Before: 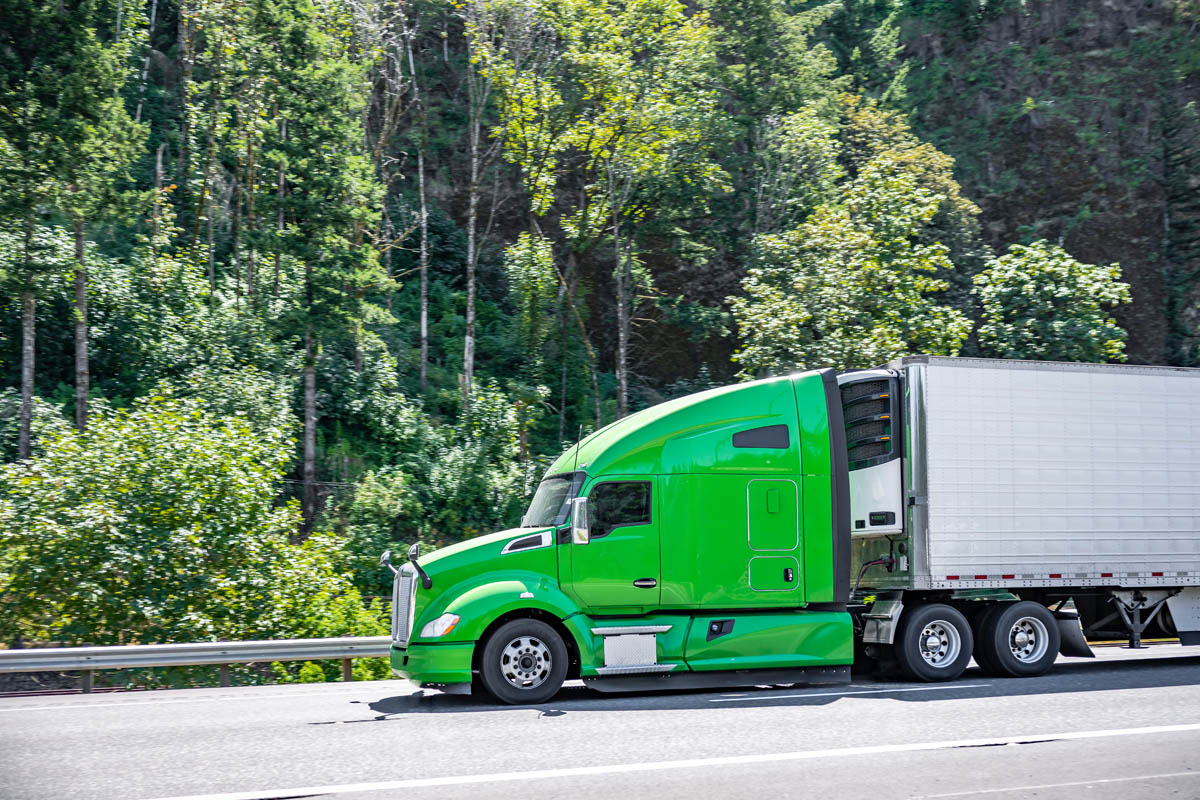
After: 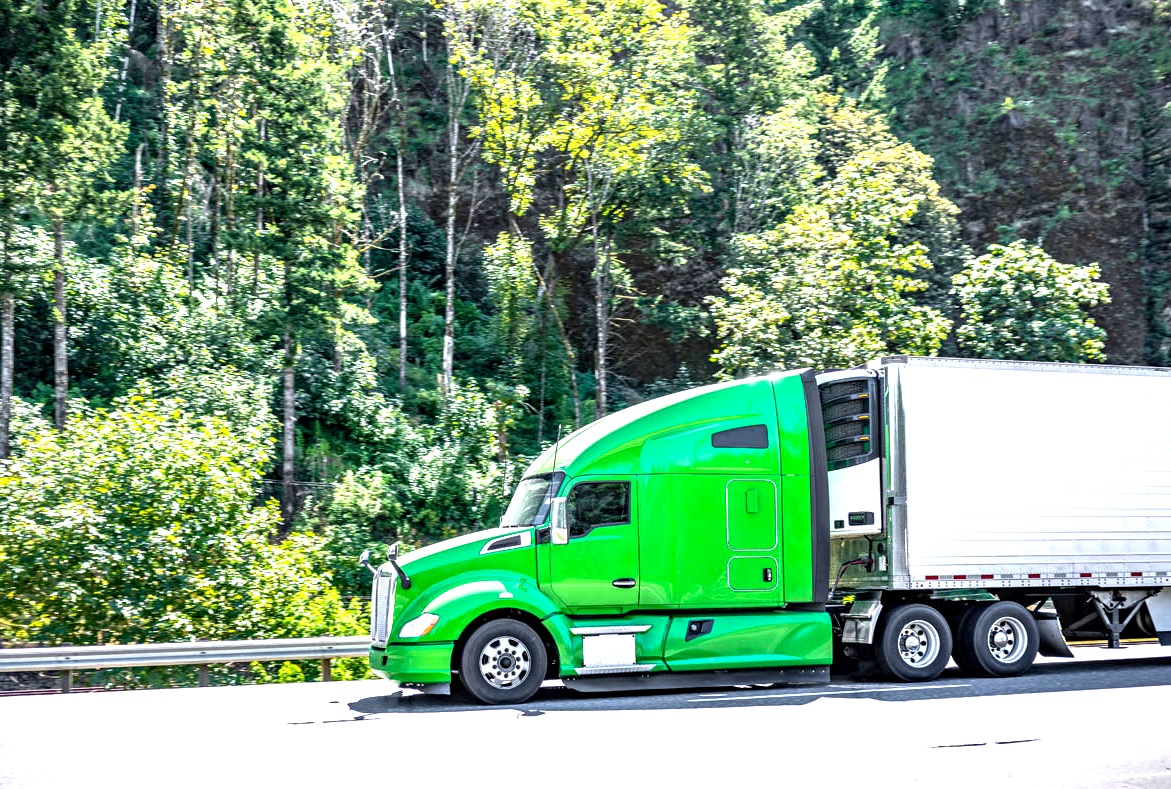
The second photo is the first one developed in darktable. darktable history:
exposure: black level correction 0, exposure 0.6 EV, compensate exposure bias true, compensate highlight preservation false
local contrast: detail 135%, midtone range 0.75
contrast brightness saturation: contrast 0.04, saturation 0.07
crop and rotate: left 1.774%, right 0.633%, bottom 1.28%
